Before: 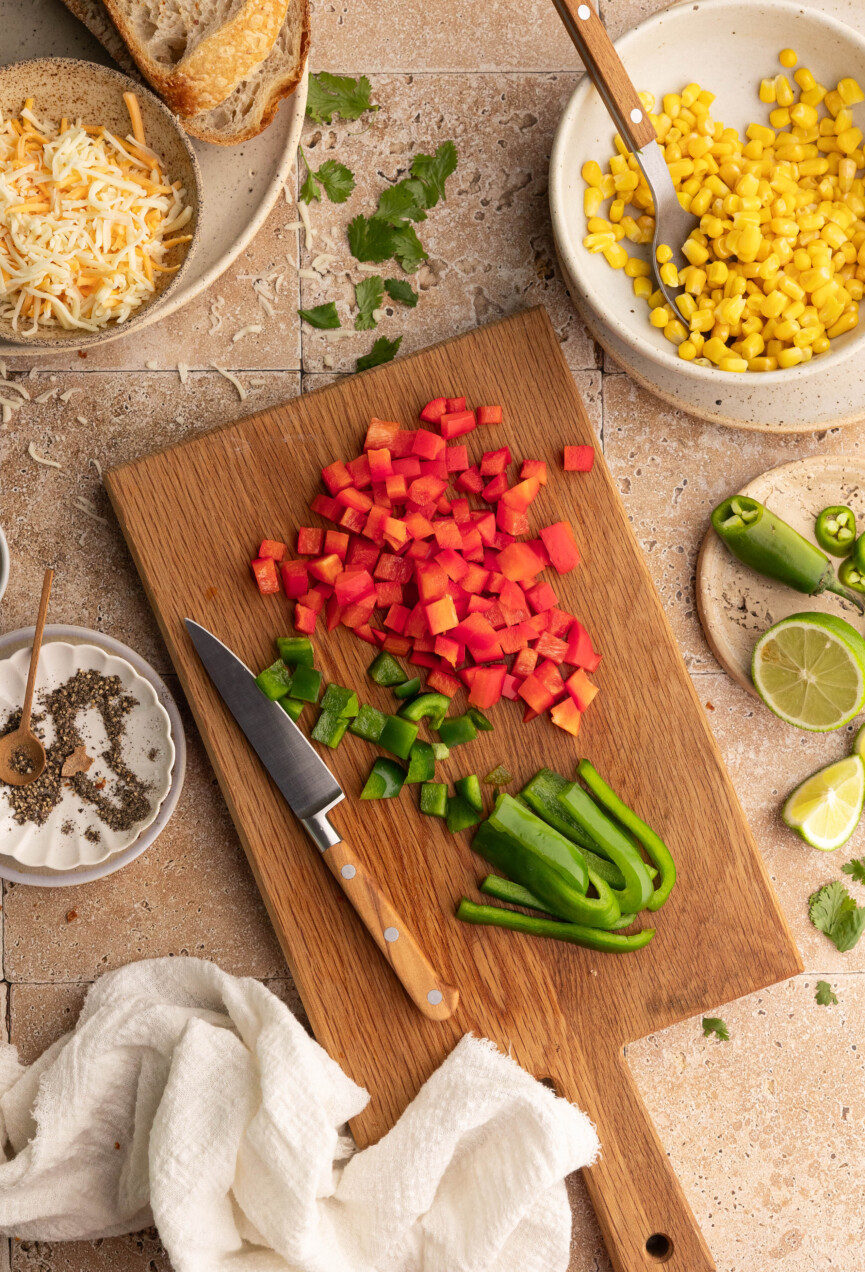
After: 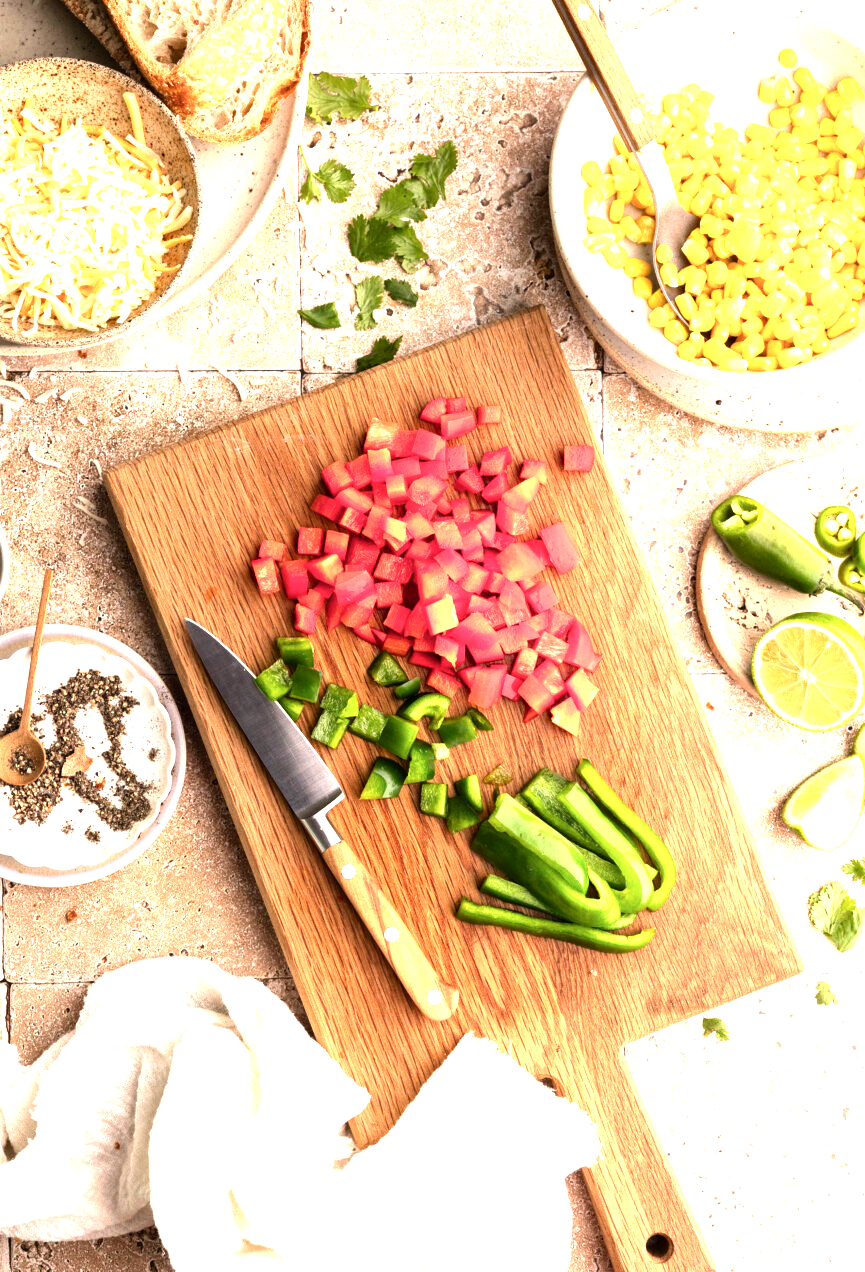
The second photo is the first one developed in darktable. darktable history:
exposure: black level correction 0.001, exposure 1.129 EV, compensate exposure bias true, compensate highlight preservation false
white balance: red 1.009, blue 1.027
tone equalizer: -8 EV -0.75 EV, -7 EV -0.7 EV, -6 EV -0.6 EV, -5 EV -0.4 EV, -3 EV 0.4 EV, -2 EV 0.6 EV, -1 EV 0.7 EV, +0 EV 0.75 EV, edges refinement/feathering 500, mask exposure compensation -1.57 EV, preserve details no
color calibration: illuminant same as pipeline (D50), adaptation none (bypass), gamut compression 1.72
